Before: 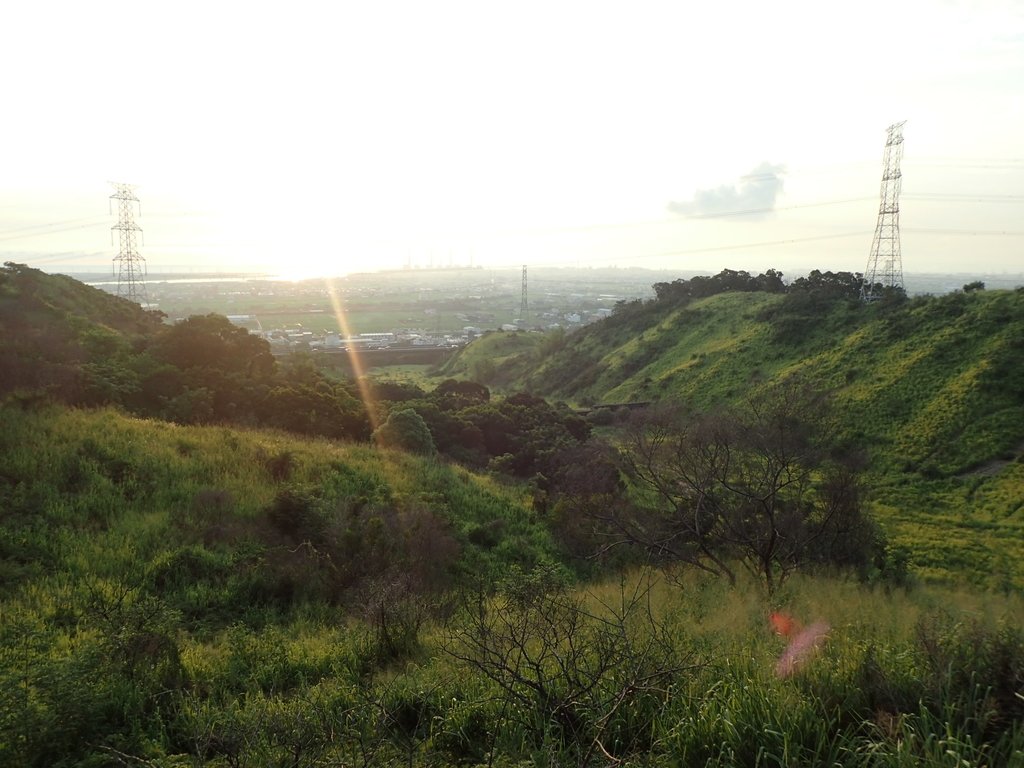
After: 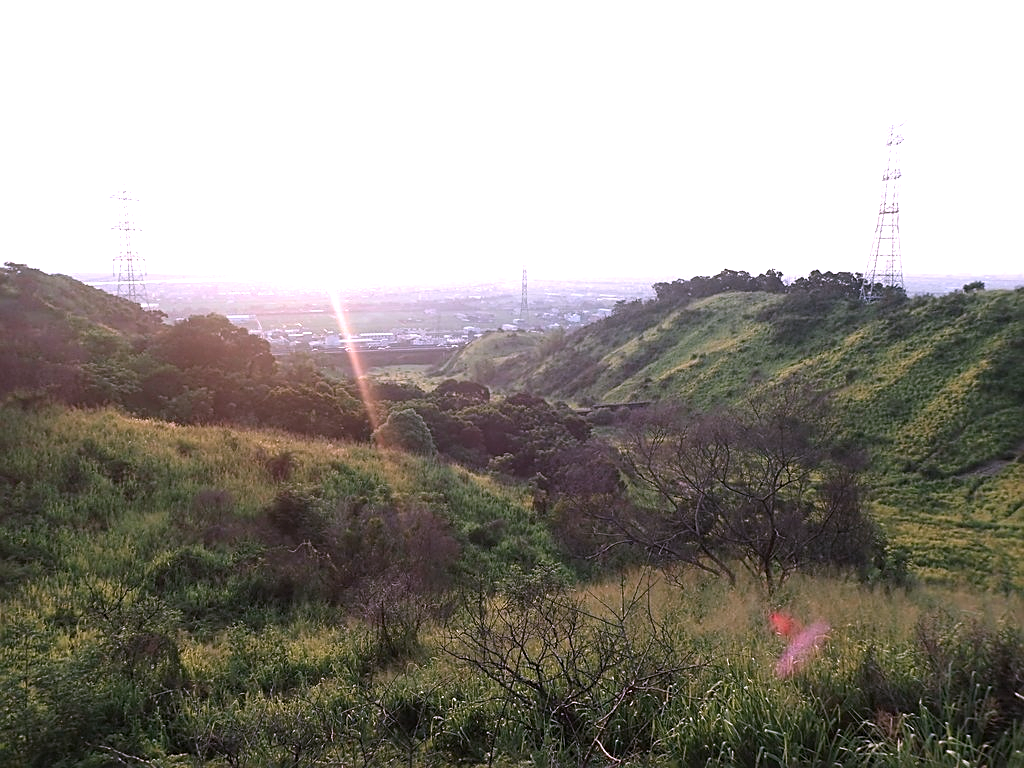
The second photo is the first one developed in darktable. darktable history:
exposure: black level correction 0, exposure 0.7 EV, compensate exposure bias true, compensate highlight preservation false
color correction: highlights a* 15.03, highlights b* -25.07
sharpen: on, module defaults
